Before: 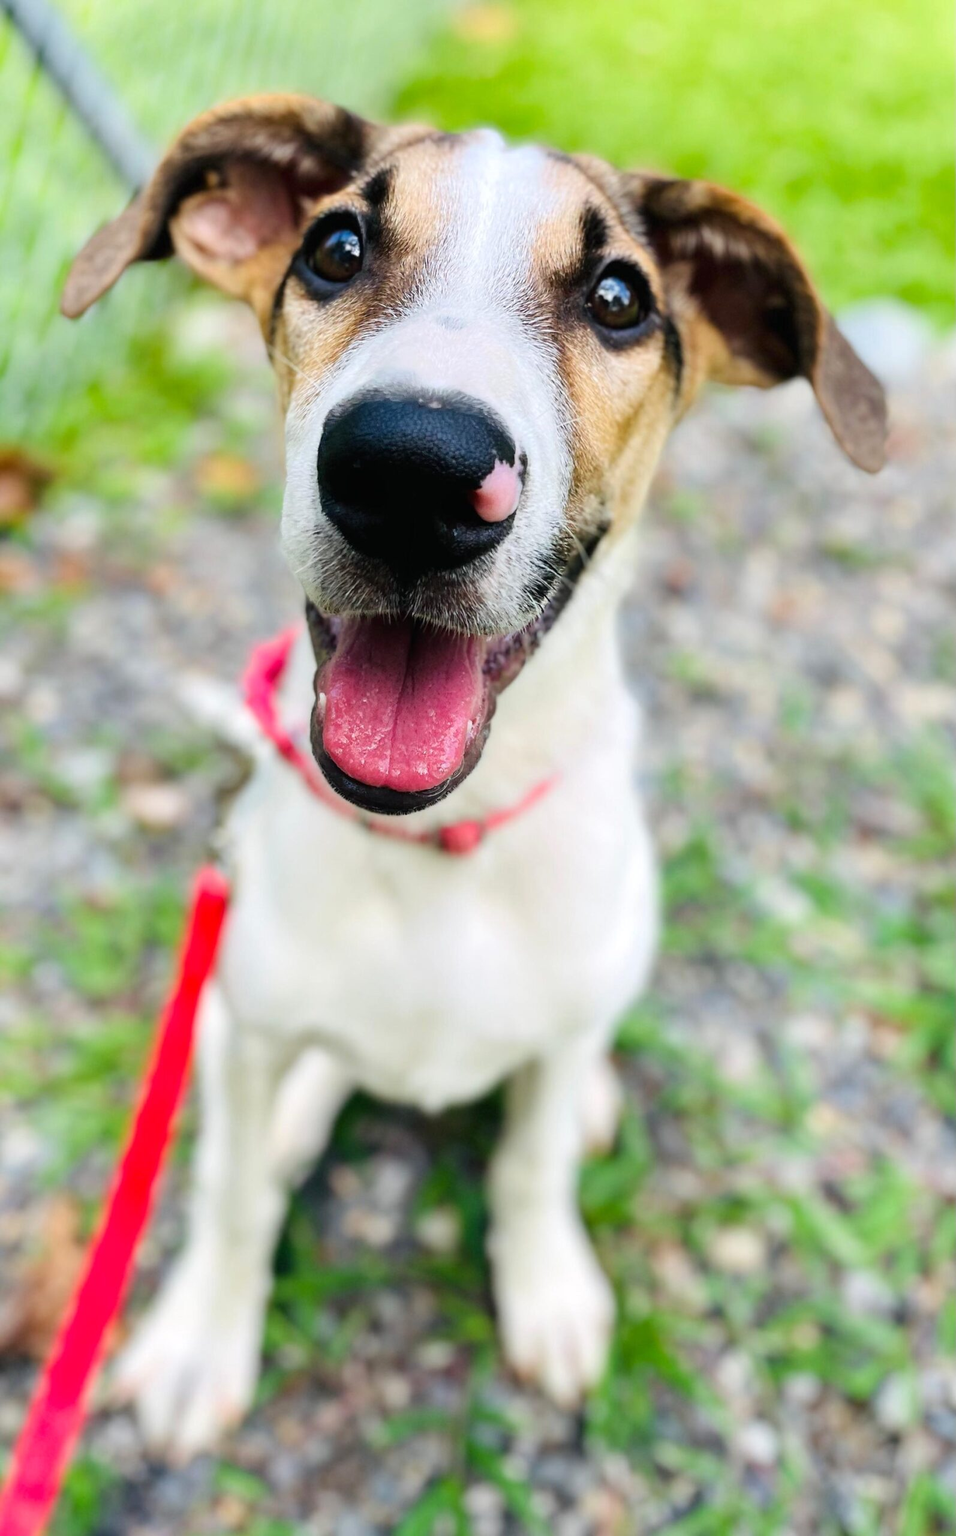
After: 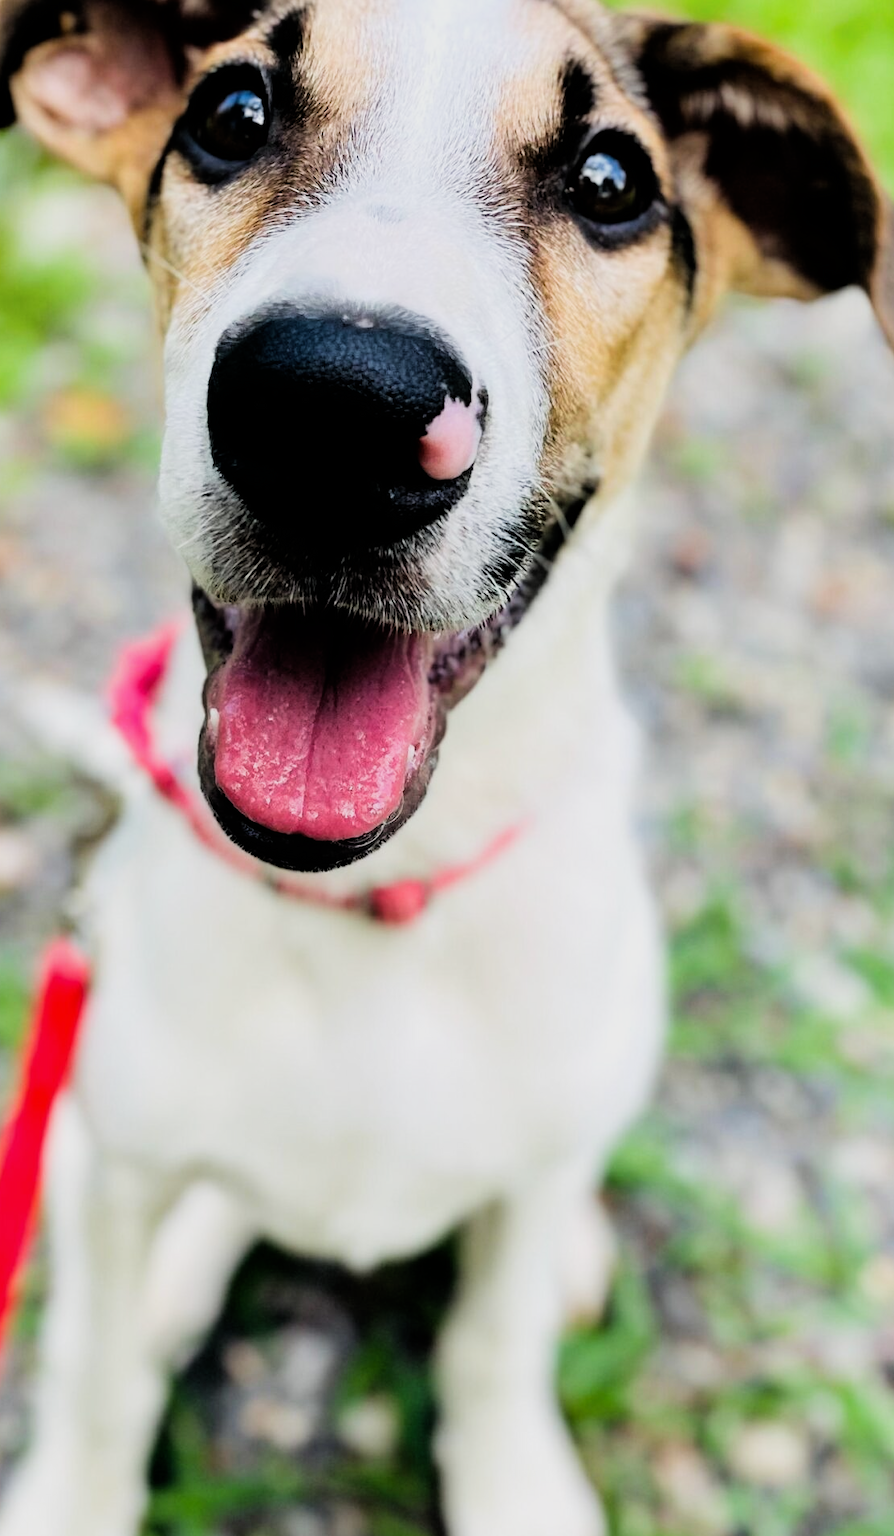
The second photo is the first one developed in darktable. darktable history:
crop and rotate: left 17.046%, top 10.659%, right 12.989%, bottom 14.553%
filmic rgb: black relative exposure -5 EV, white relative exposure 3.5 EV, hardness 3.19, contrast 1.3, highlights saturation mix -50%
